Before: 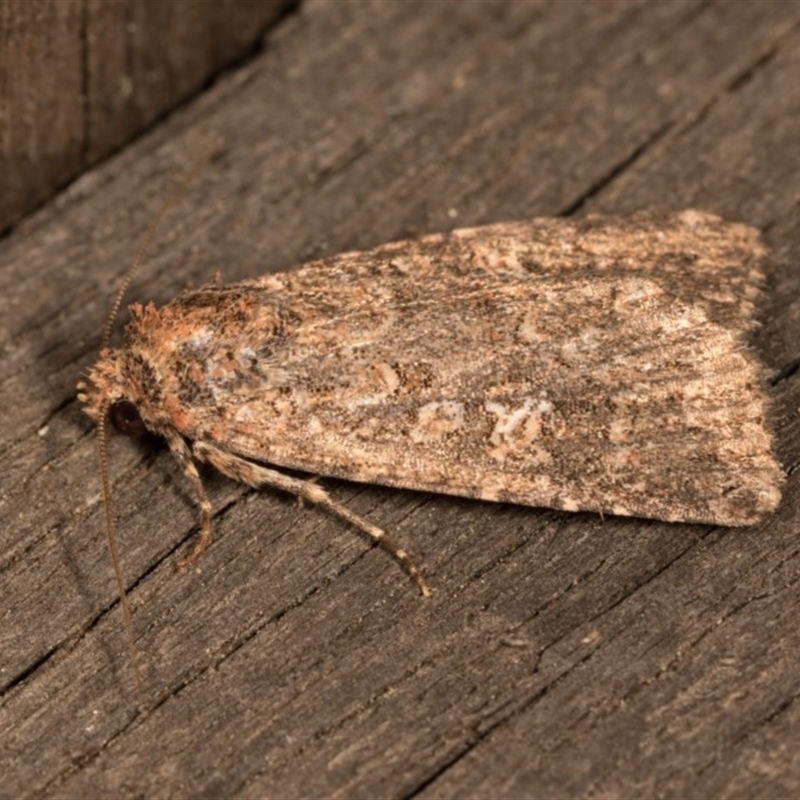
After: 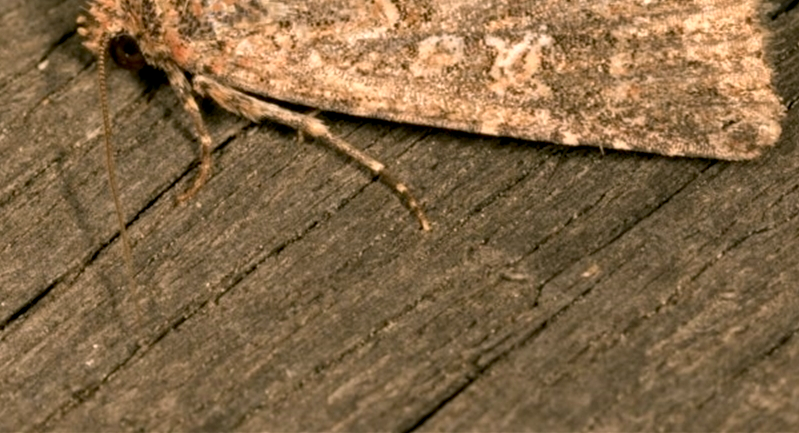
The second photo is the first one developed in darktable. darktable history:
crop and rotate: top 45.782%, right 0.109%
exposure: black level correction 0.005, exposure 0.284 EV, compensate highlight preservation false
color correction: highlights a* 4.27, highlights b* 4.96, shadows a* -7.41, shadows b* 4.74
